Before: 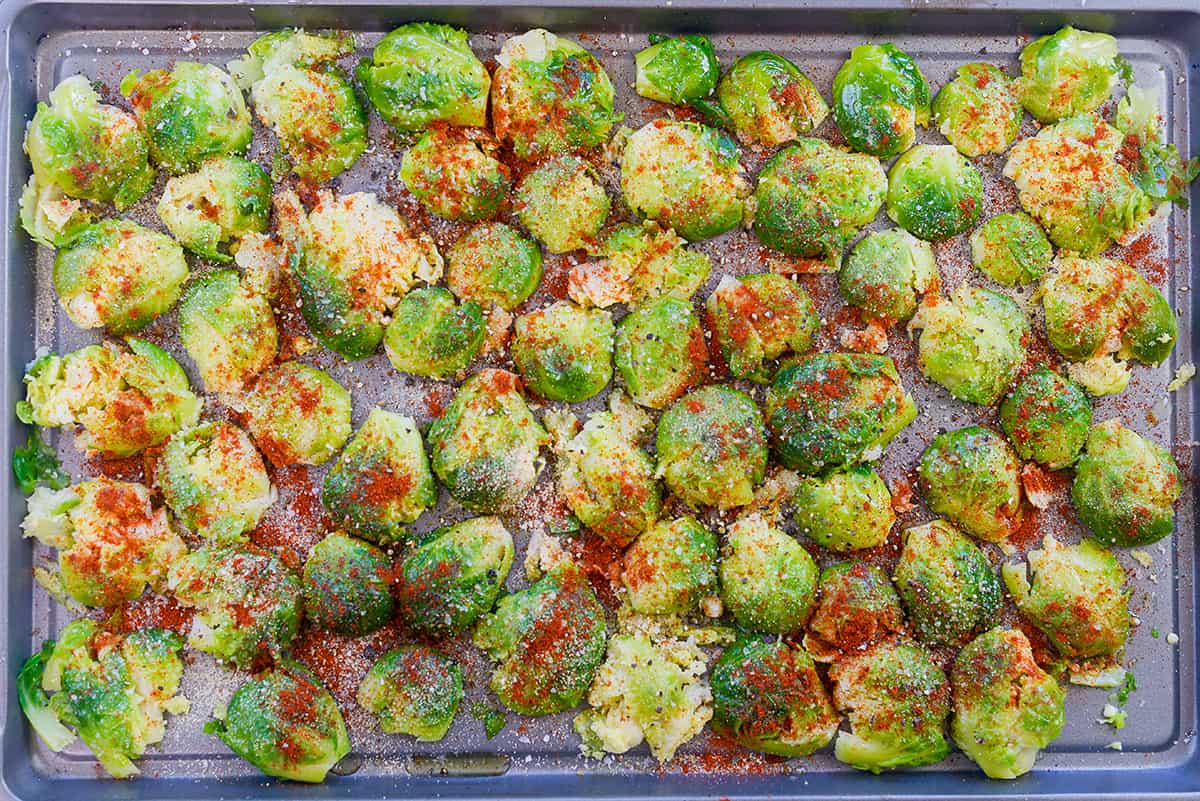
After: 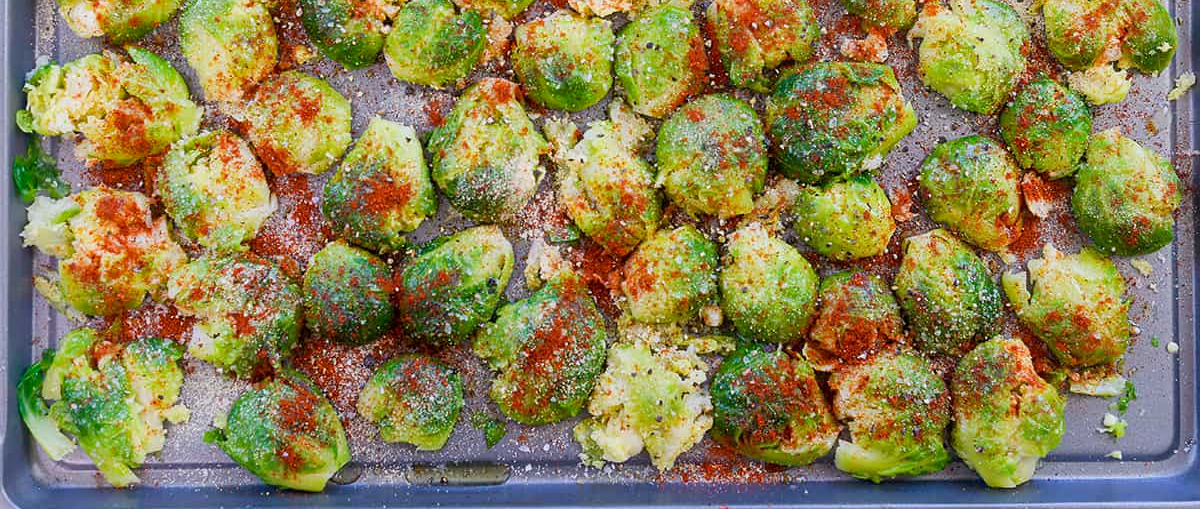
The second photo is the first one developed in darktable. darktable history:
exposure: black level correction 0.001, compensate highlight preservation false
shadows and highlights: soften with gaussian
crop and rotate: top 36.435%
